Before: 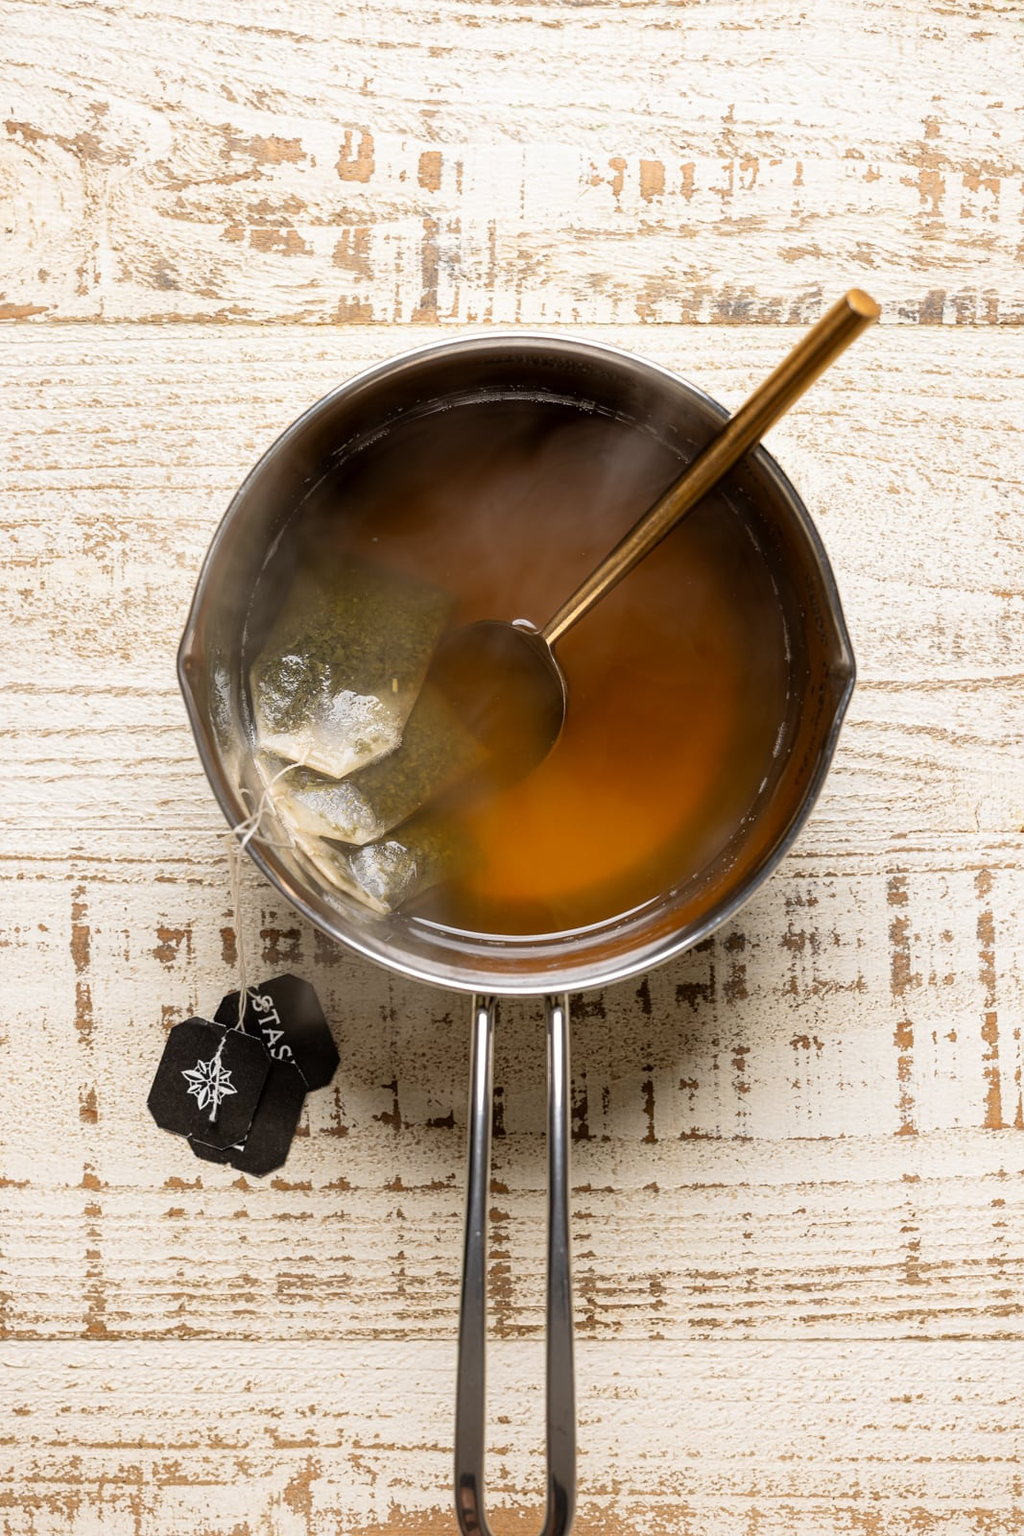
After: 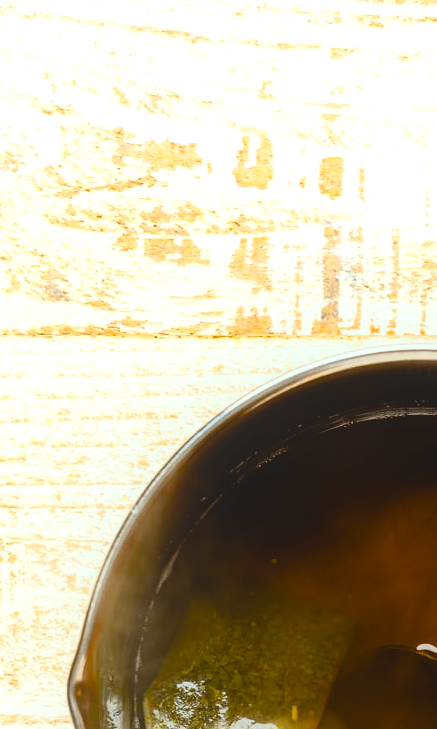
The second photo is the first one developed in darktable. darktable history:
tone curve: curves: ch0 [(0, 0) (0.091, 0.077) (0.389, 0.458) (0.745, 0.82) (0.844, 0.908) (0.909, 0.942) (1, 0.973)]; ch1 [(0, 0) (0.437, 0.404) (0.5, 0.5) (0.529, 0.556) (0.58, 0.603) (0.616, 0.649) (1, 1)]; ch2 [(0, 0) (0.442, 0.415) (0.5, 0.5) (0.535, 0.557) (0.585, 0.62) (1, 1)], color space Lab, linked channels, preserve colors none
crop and rotate: left 10.974%, top 0.082%, right 47.977%, bottom 54.305%
local contrast: detail 70%
color correction: highlights a* -6.92, highlights b* 0.692
color balance rgb: power › luminance -14.946%, global offset › luminance 0.49%, perceptual saturation grading › global saturation 36.327%, perceptual saturation grading › shadows 35.285%, perceptual brilliance grading › highlights 15.724%, perceptual brilliance grading › shadows -14.473%, global vibrance 7.095%, saturation formula JzAzBz (2021)
exposure: black level correction 0.001, exposure 0.498 EV, compensate exposure bias true, compensate highlight preservation false
